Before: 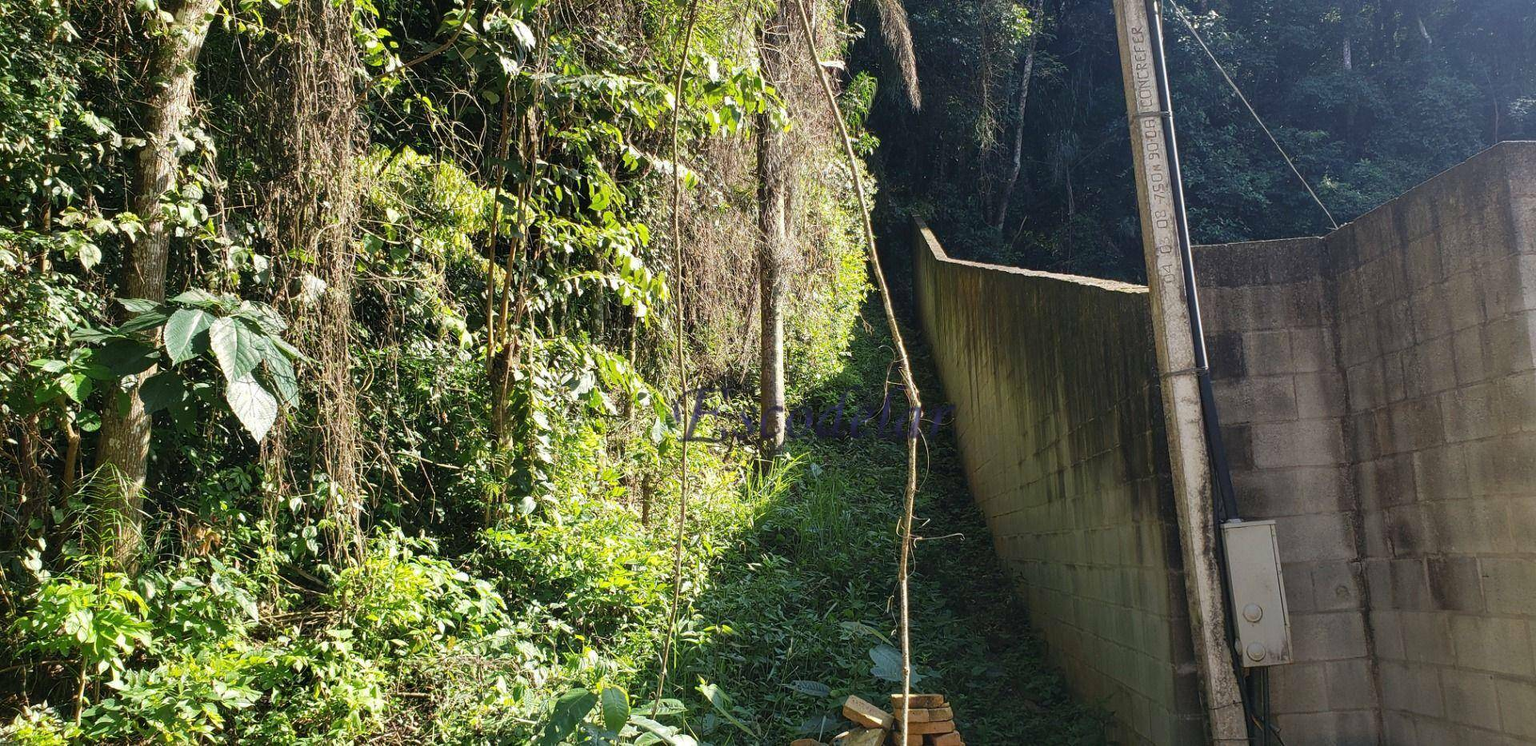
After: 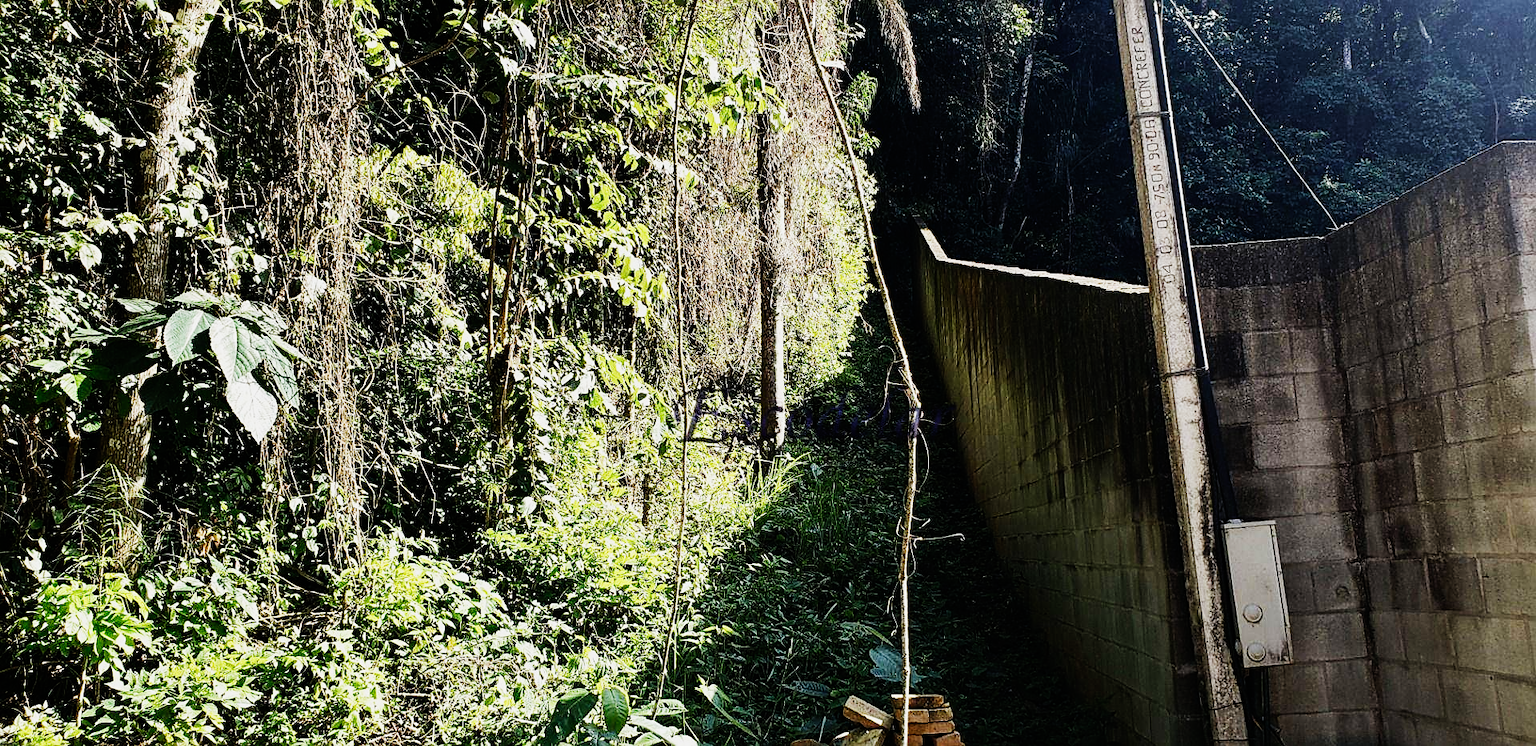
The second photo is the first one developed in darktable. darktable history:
sharpen: on, module defaults
tone equalizer: -8 EV -0.75 EV, -7 EV -0.7 EV, -6 EV -0.6 EV, -5 EV -0.4 EV, -3 EV 0.4 EV, -2 EV 0.6 EV, -1 EV 0.7 EV, +0 EV 0.75 EV, edges refinement/feathering 500, mask exposure compensation -1.57 EV, preserve details no
sigmoid: contrast 1.81, skew -0.21, preserve hue 0%, red attenuation 0.1, red rotation 0.035, green attenuation 0.1, green rotation -0.017, blue attenuation 0.15, blue rotation -0.052, base primaries Rec2020
